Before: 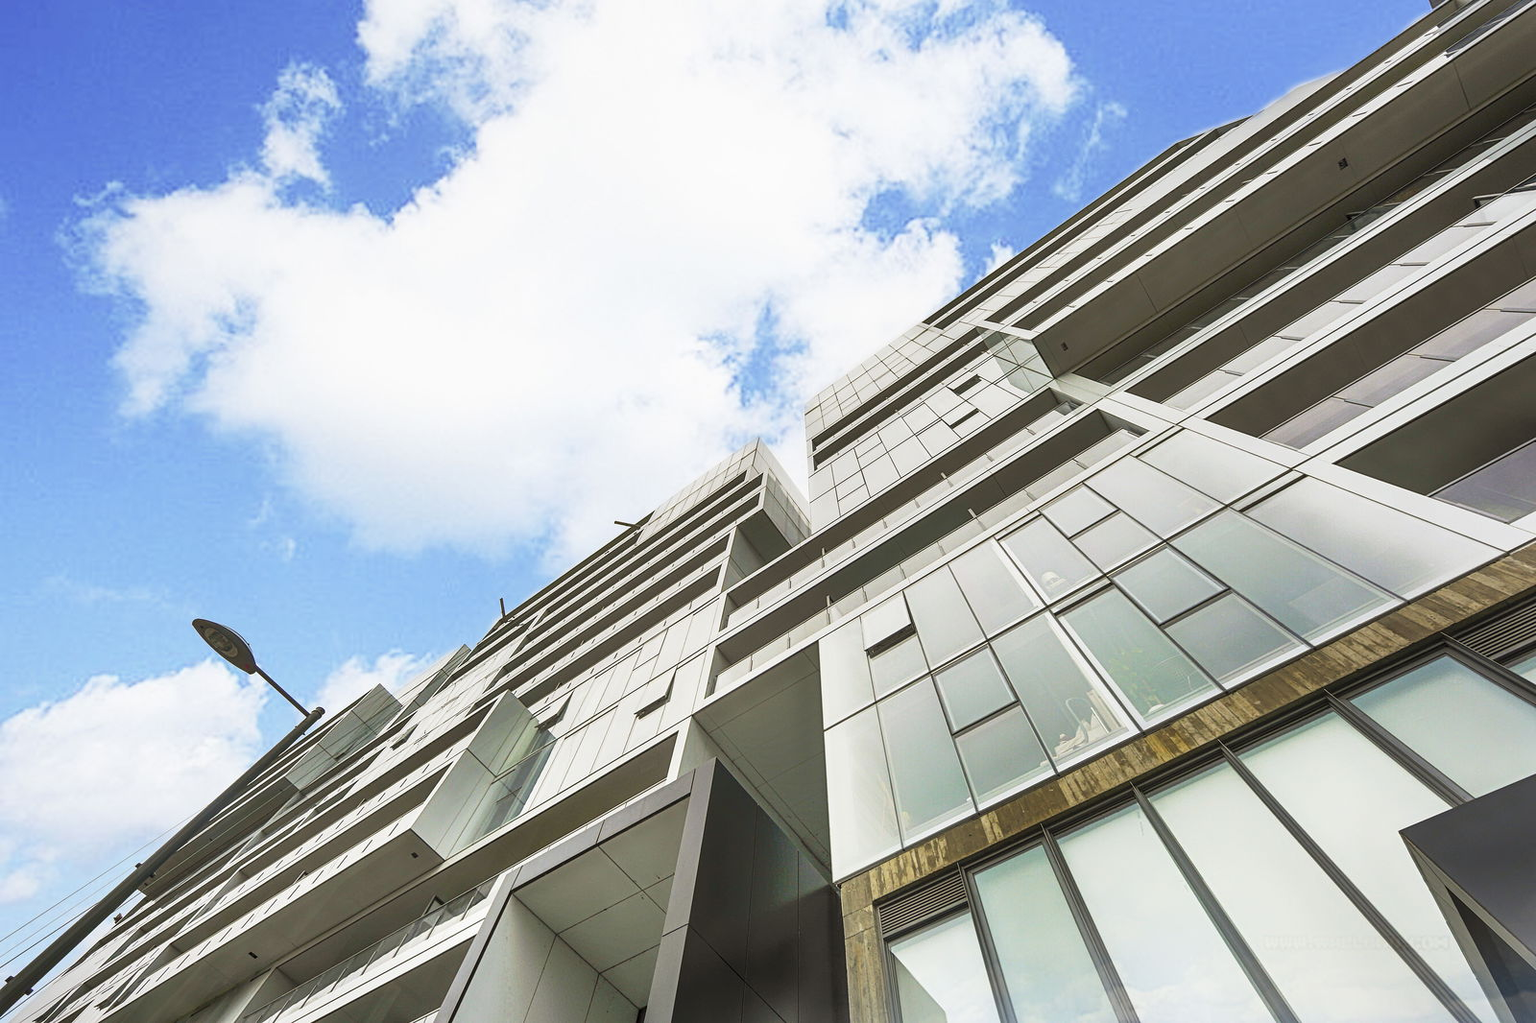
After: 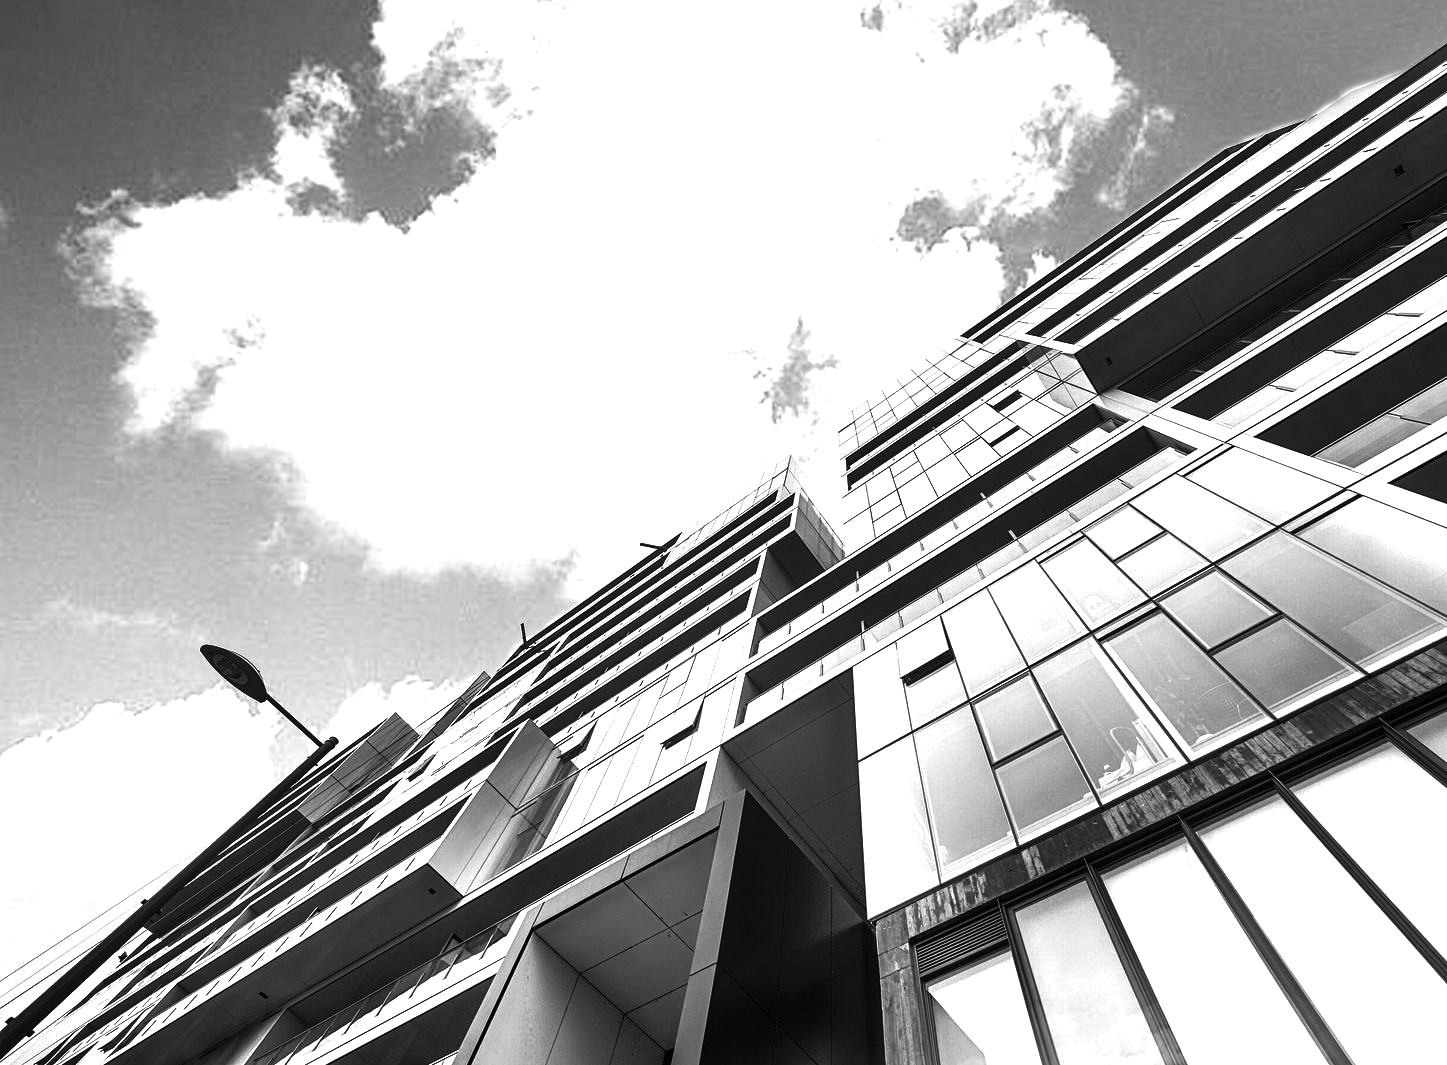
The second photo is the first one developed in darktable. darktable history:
contrast brightness saturation: contrast -0.03, brightness -0.59, saturation -1
exposure: black level correction 0, exposure 0.7 EV, compensate exposure bias true, compensate highlight preservation false
crop: right 9.509%, bottom 0.031%
